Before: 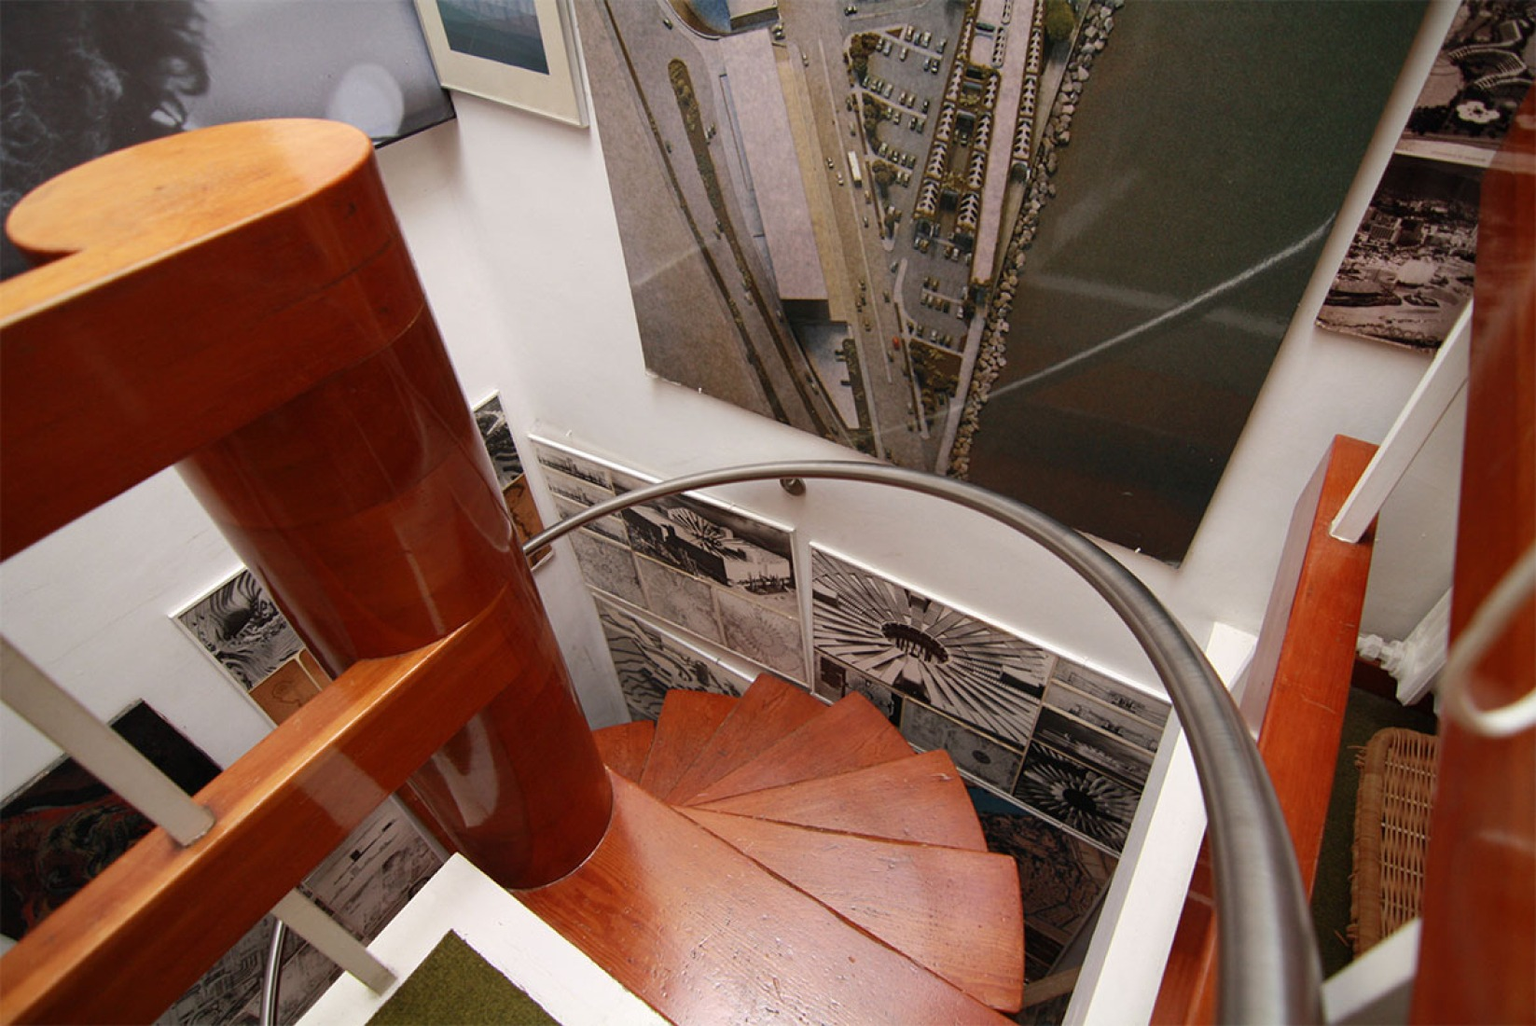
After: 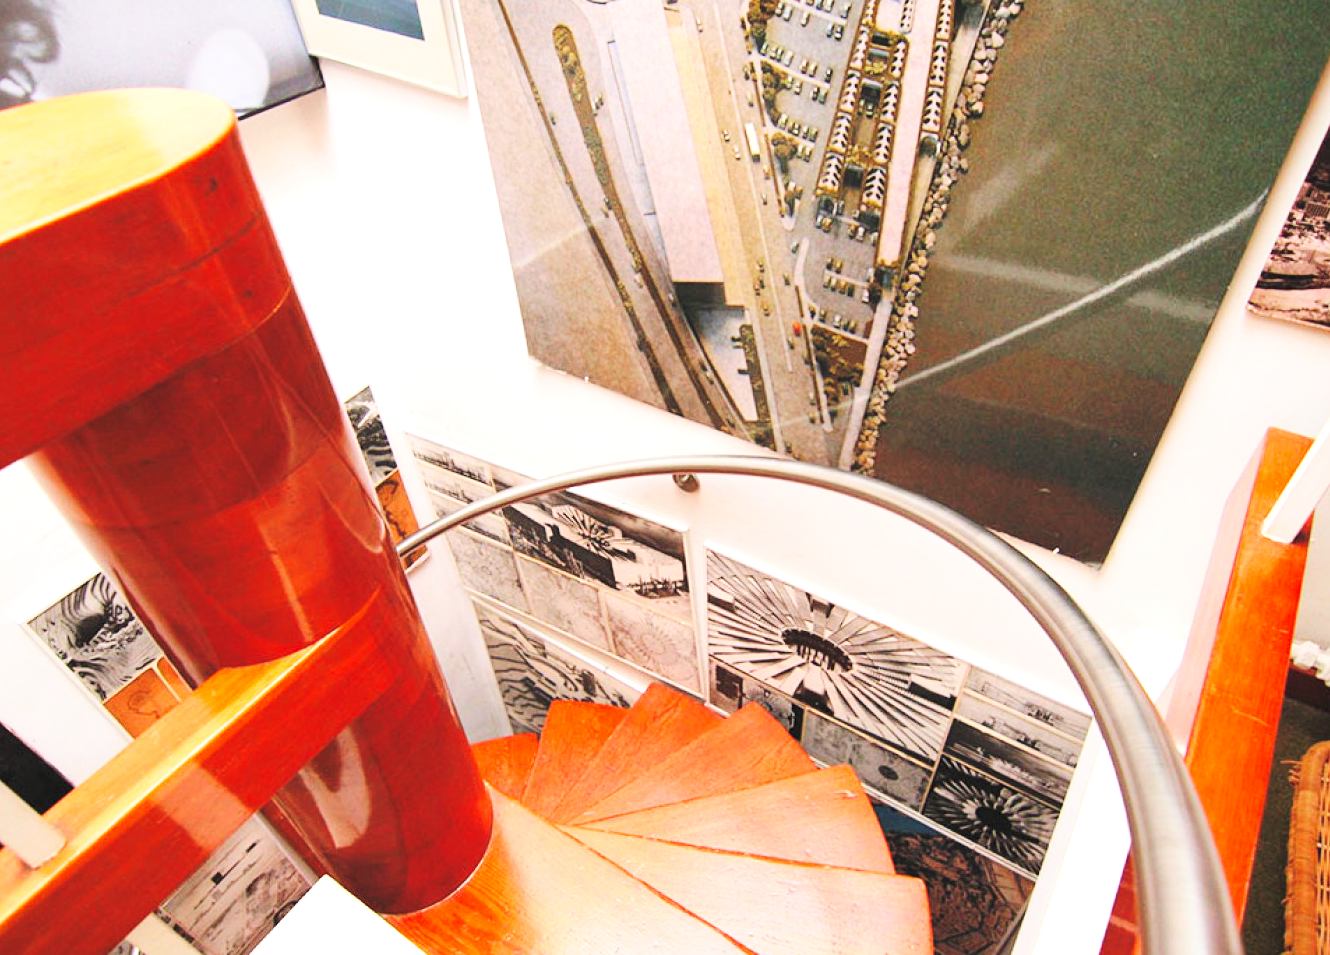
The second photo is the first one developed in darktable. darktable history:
crop: left 9.974%, top 3.636%, right 9.245%, bottom 9.503%
exposure: exposure 0.919 EV, compensate highlight preservation false
contrast brightness saturation: contrast 0.098, brightness 0.306, saturation 0.144
base curve: curves: ch0 [(0, 0) (0.036, 0.025) (0.121, 0.166) (0.206, 0.329) (0.605, 0.79) (1, 1)], preserve colors none
